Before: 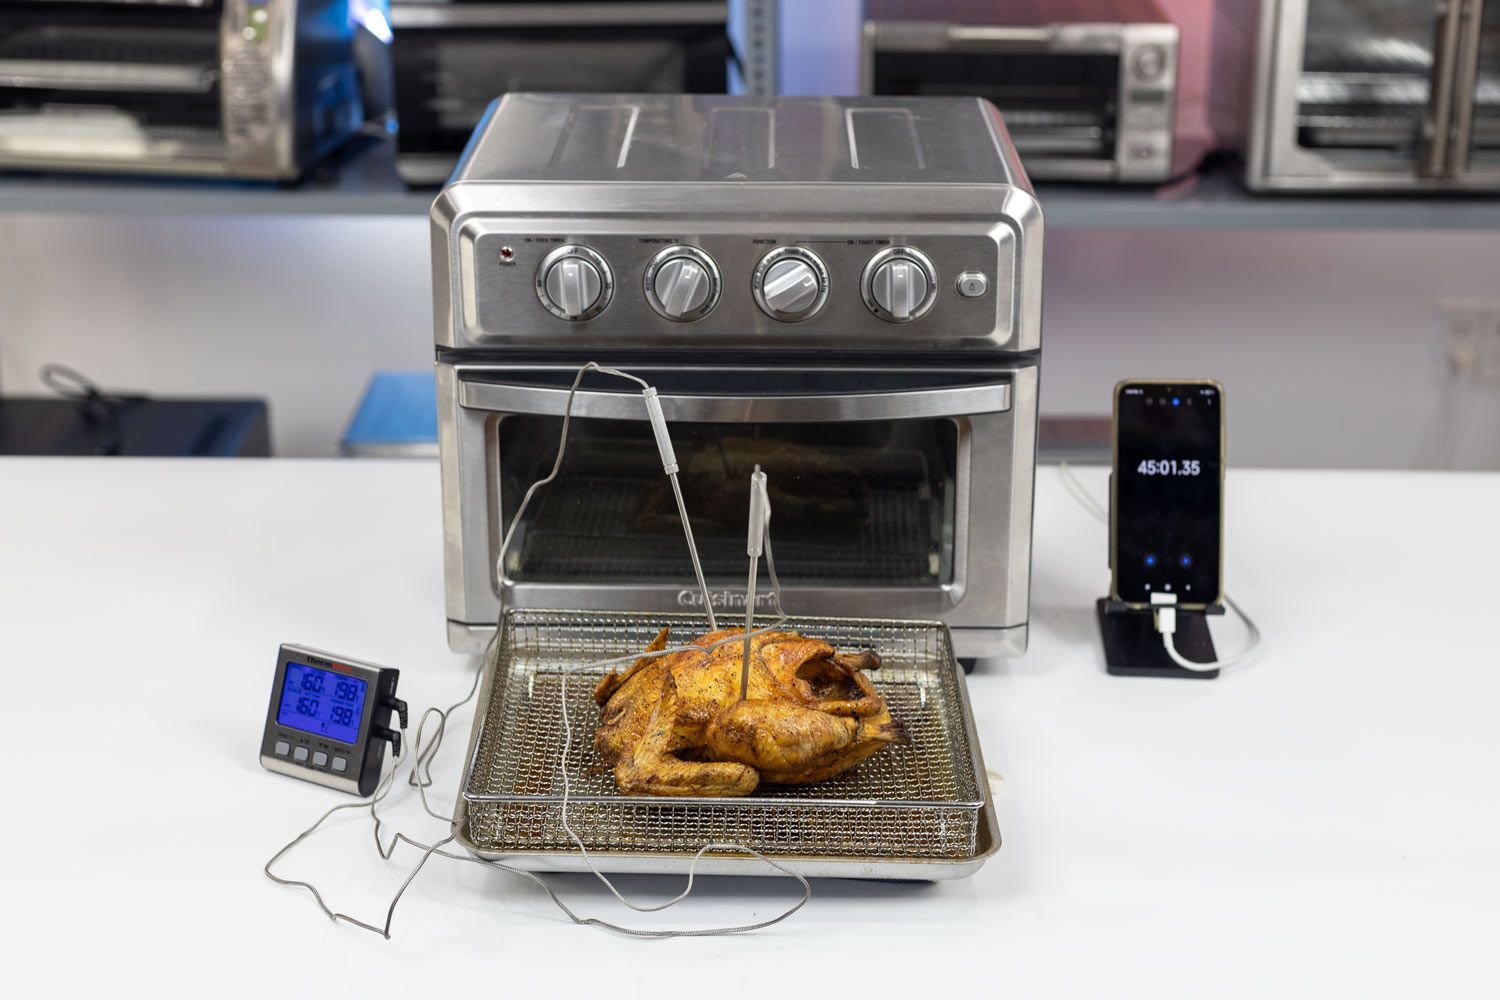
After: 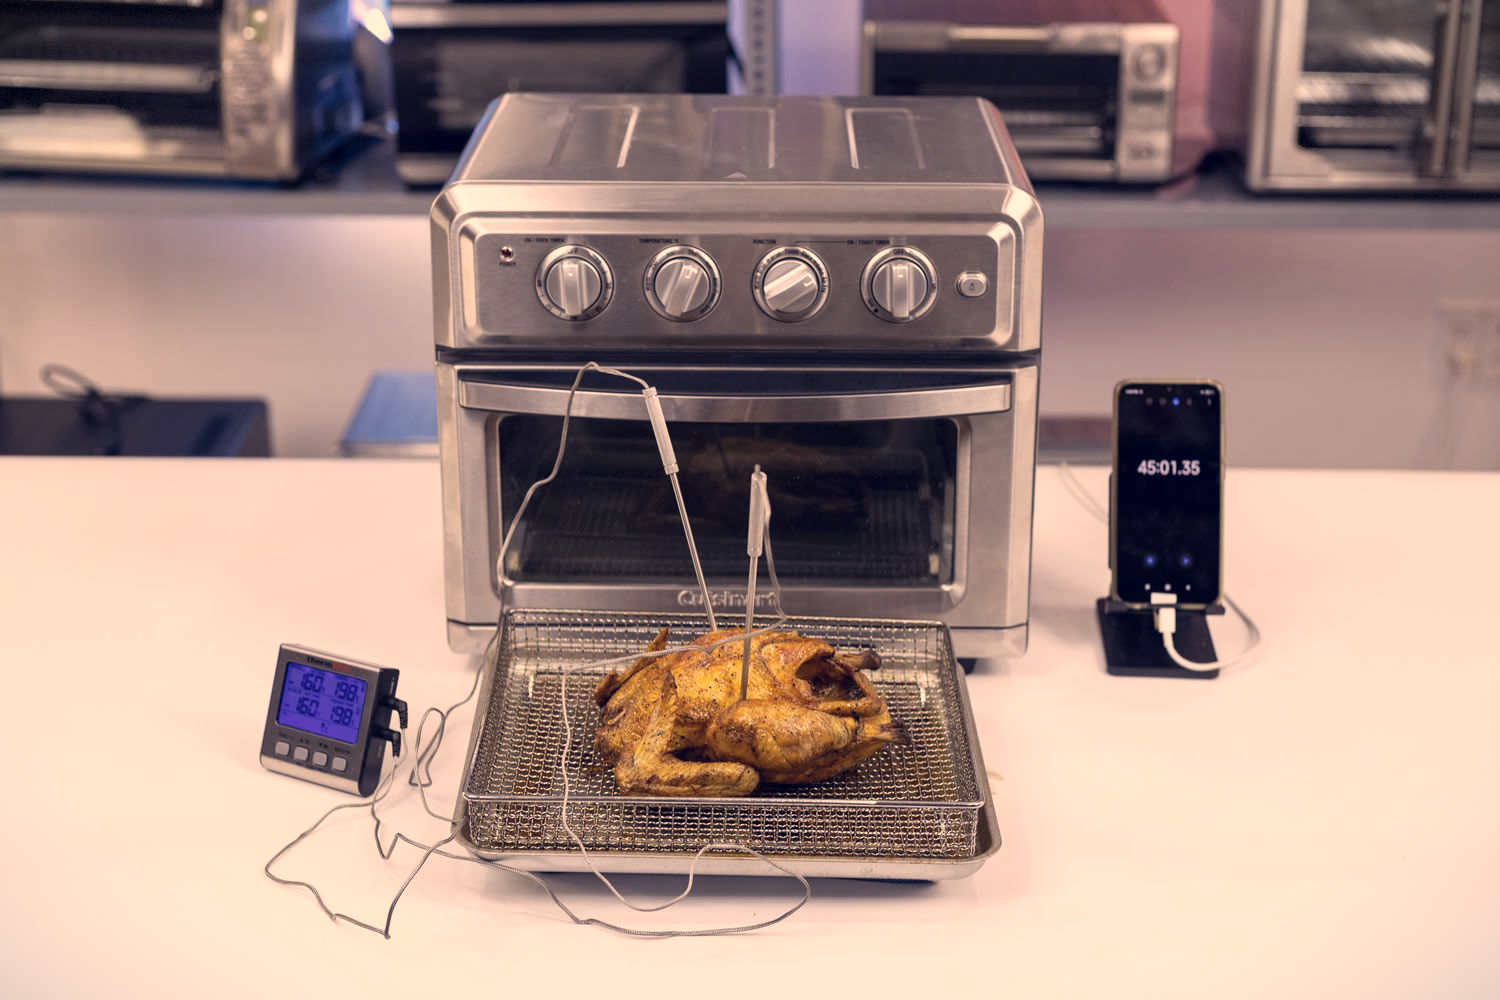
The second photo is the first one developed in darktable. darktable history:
color correction: highlights a* 19.62, highlights b* 27.25, shadows a* 3.49, shadows b* -16.54, saturation 0.763
vignetting: fall-off start 100.29%, brightness -0.279, width/height ratio 1.308, dithering 8-bit output
